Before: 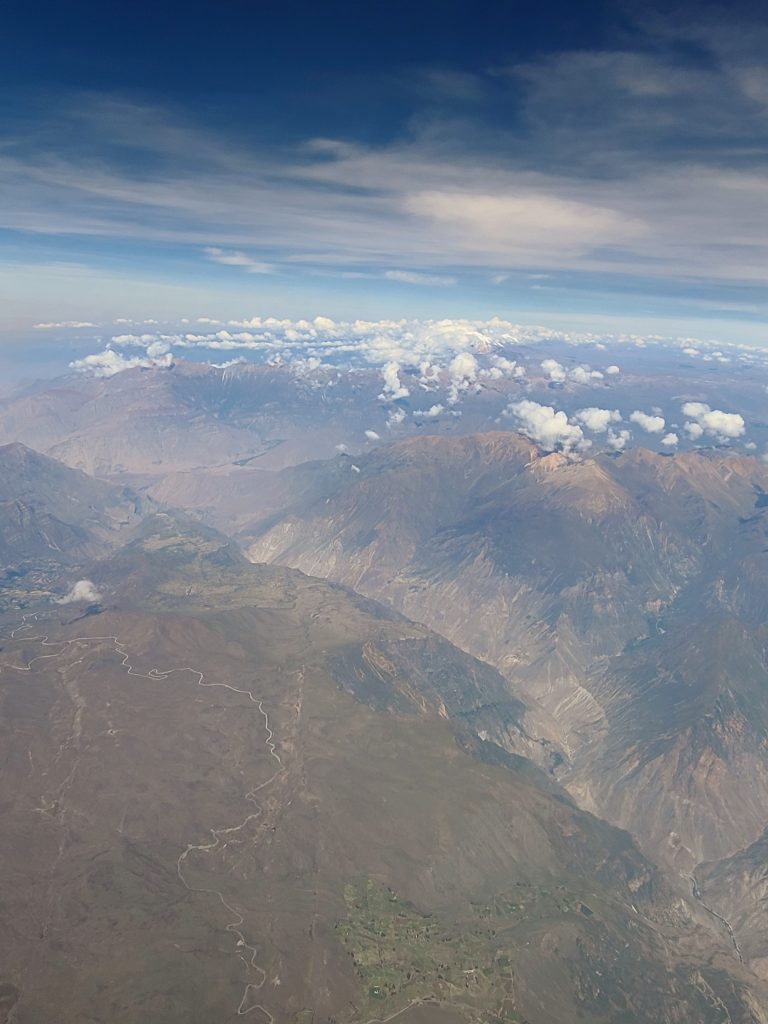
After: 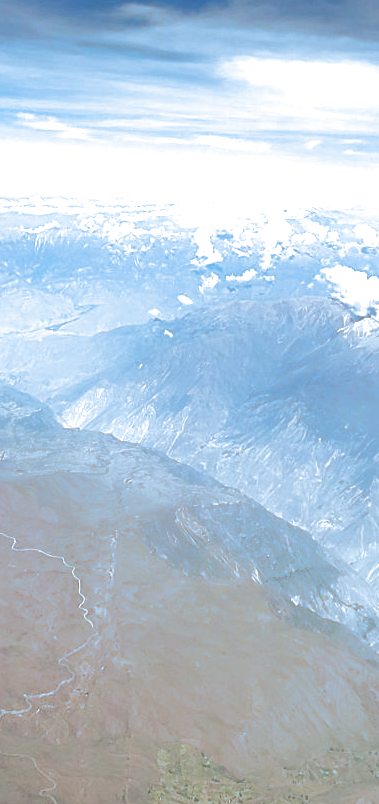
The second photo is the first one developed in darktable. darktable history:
split-toning: shadows › hue 351.18°, shadows › saturation 0.86, highlights › hue 218.82°, highlights › saturation 0.73, balance -19.167
crop and rotate: angle 0.02°, left 24.353%, top 13.219%, right 26.156%, bottom 8.224%
exposure: black level correction 0, exposure 1.1 EV, compensate exposure bias true, compensate highlight preservation false
